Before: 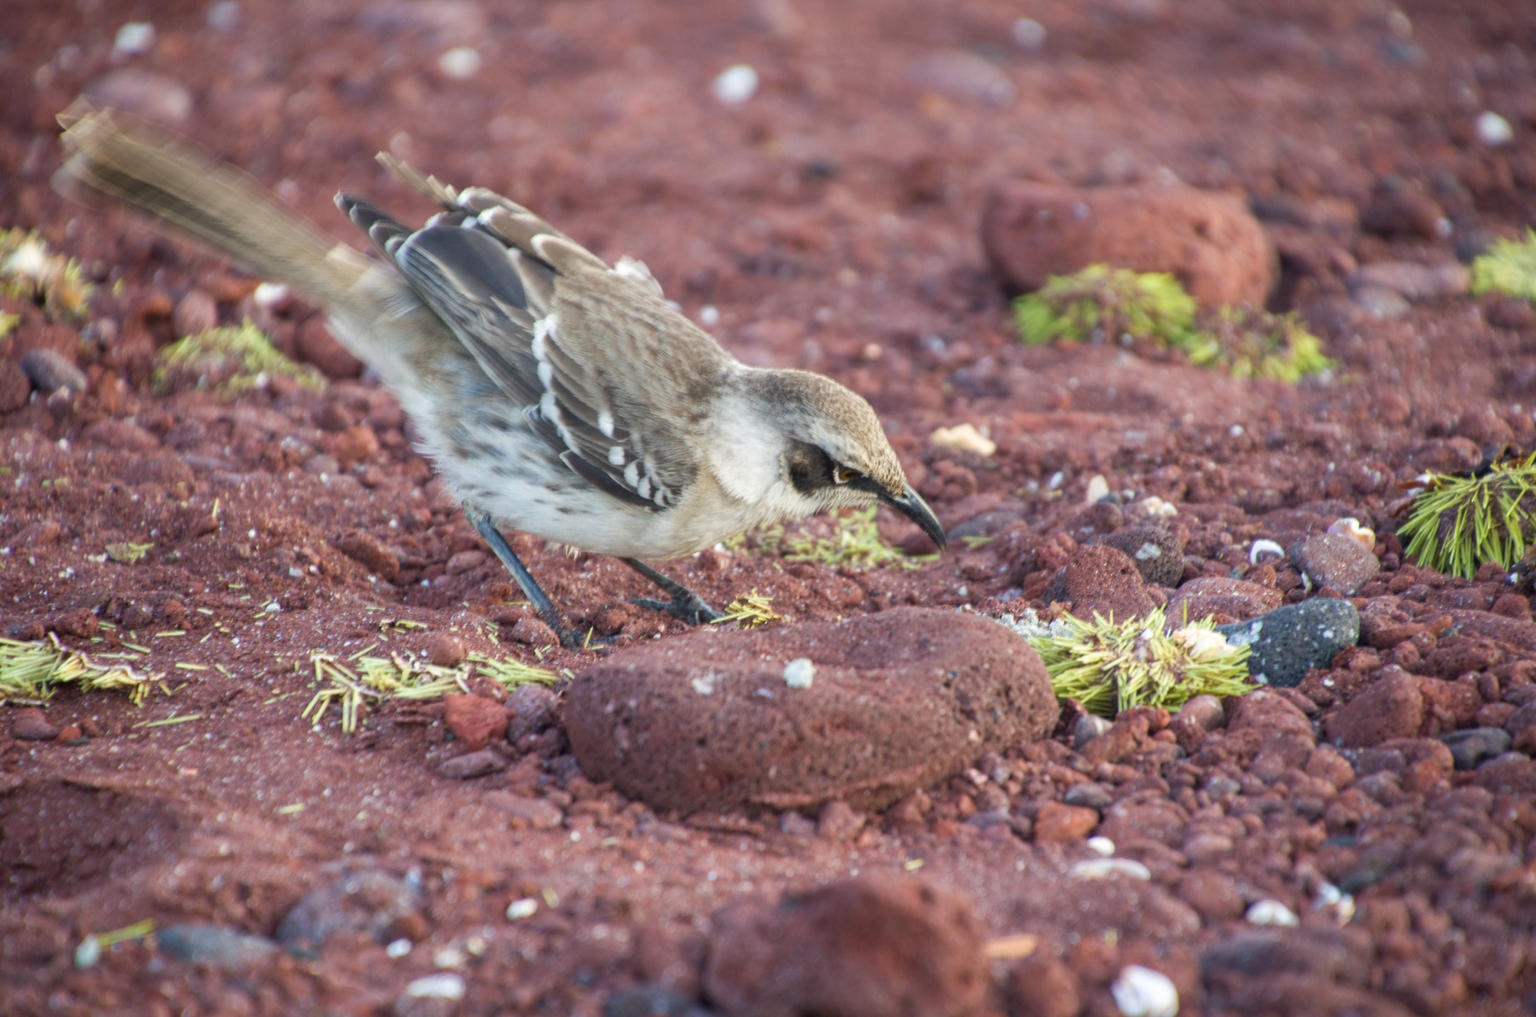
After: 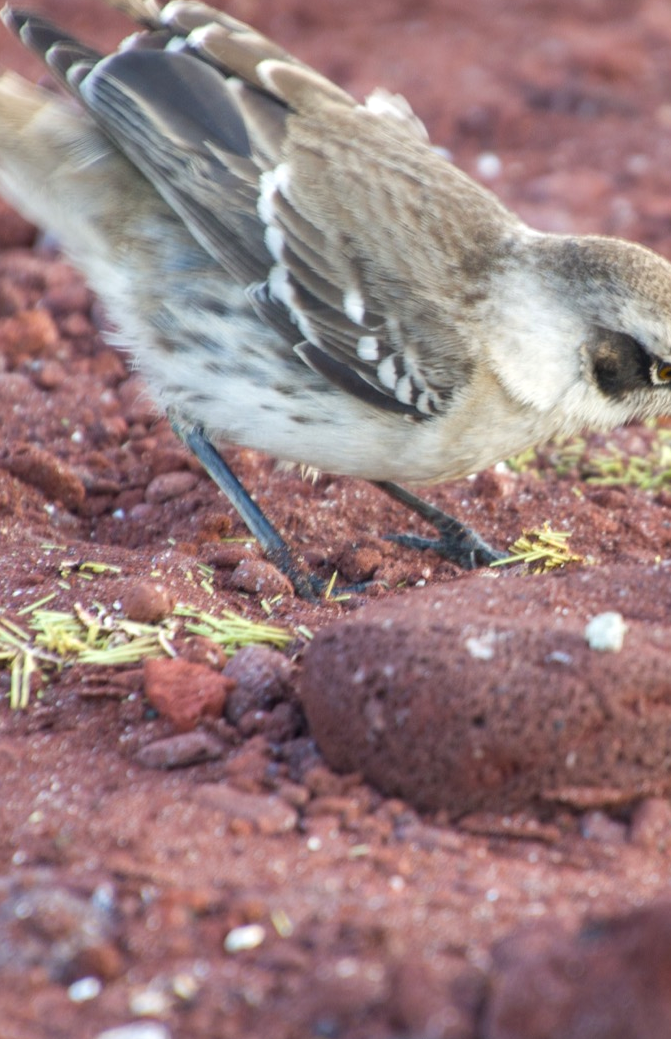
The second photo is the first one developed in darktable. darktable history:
crop and rotate: left 21.77%, top 18.528%, right 44.676%, bottom 2.997%
exposure: exposure 0.2 EV, compensate highlight preservation false
